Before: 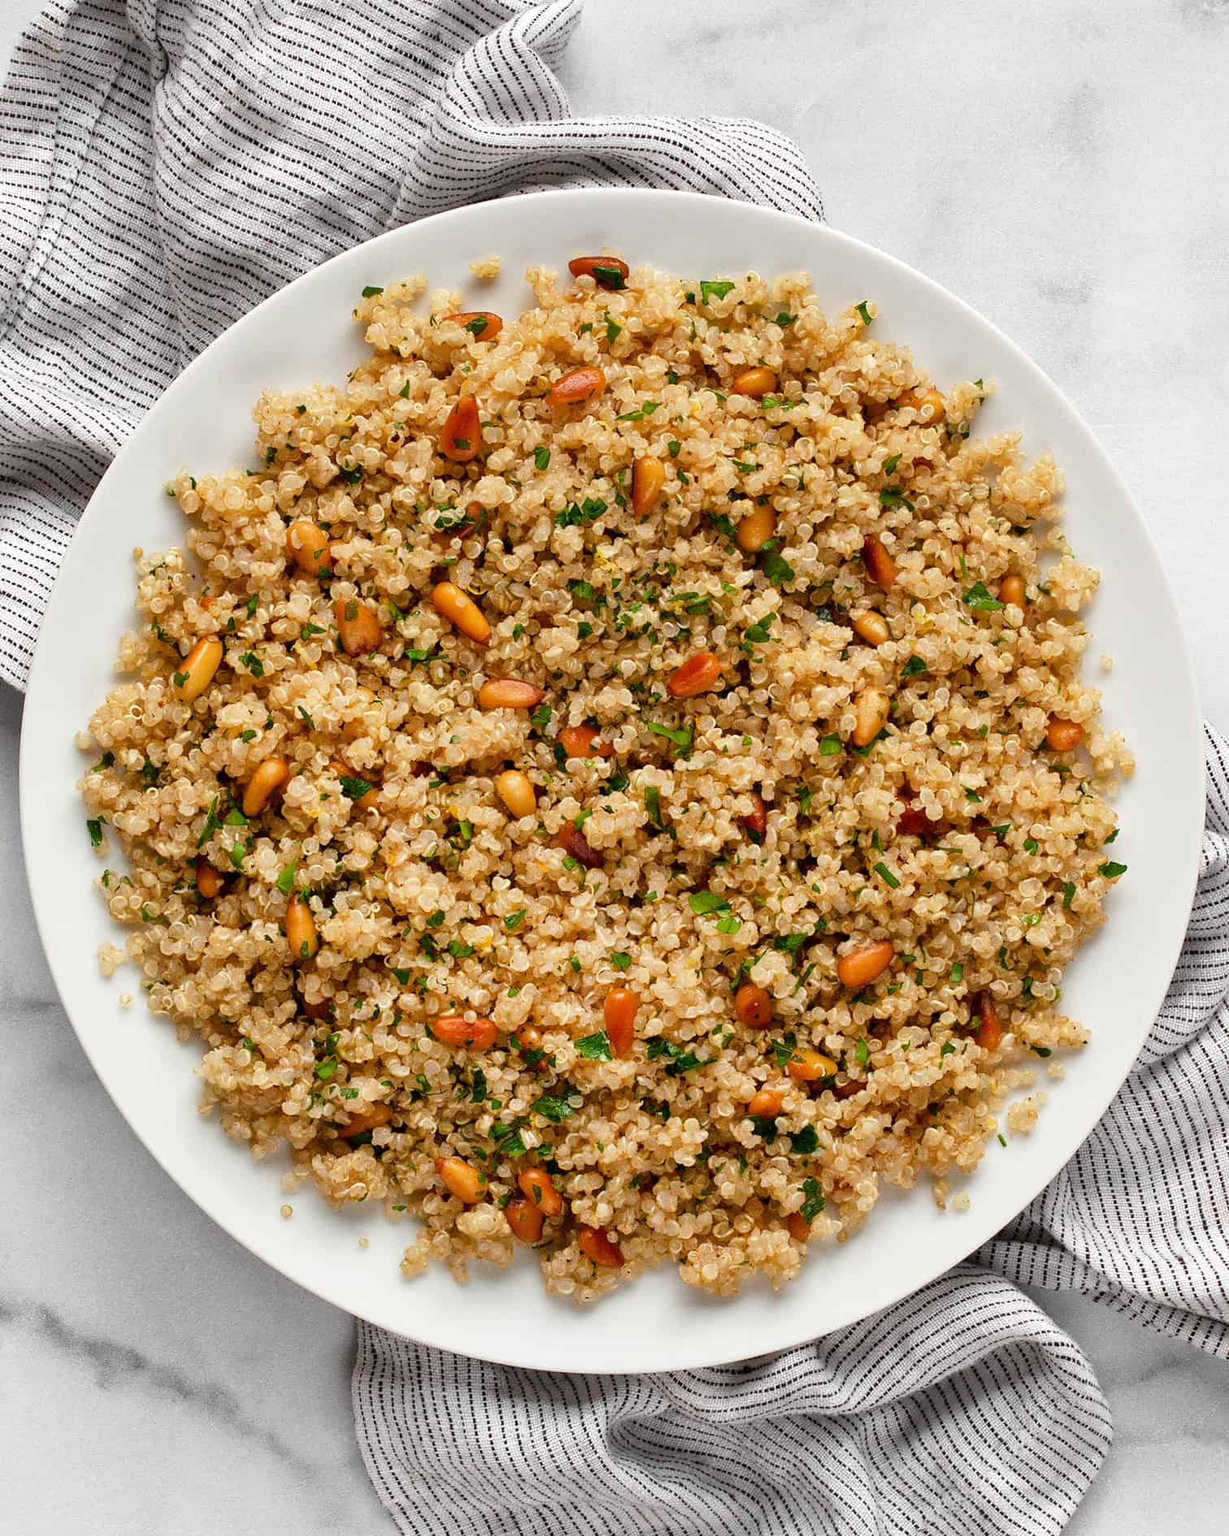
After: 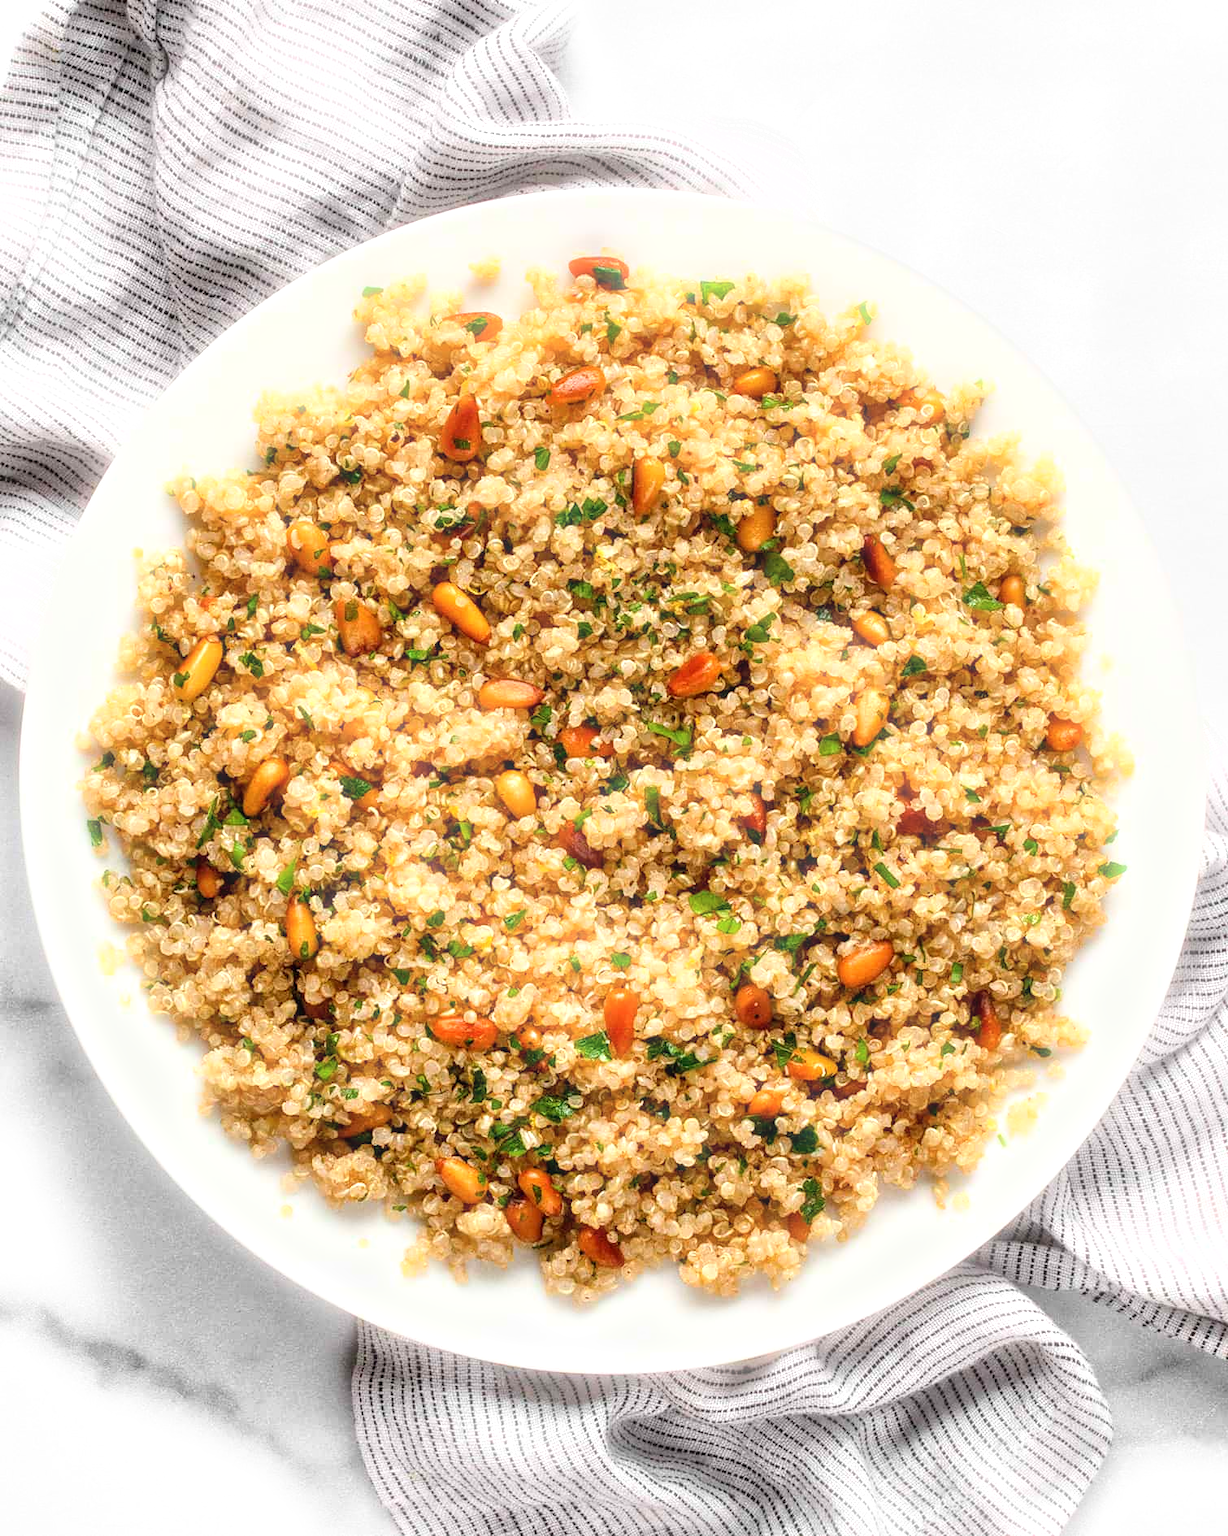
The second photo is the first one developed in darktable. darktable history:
bloom: size 5%, threshold 95%, strength 15%
exposure: exposure 0.496 EV, compensate highlight preservation false
local contrast: on, module defaults
